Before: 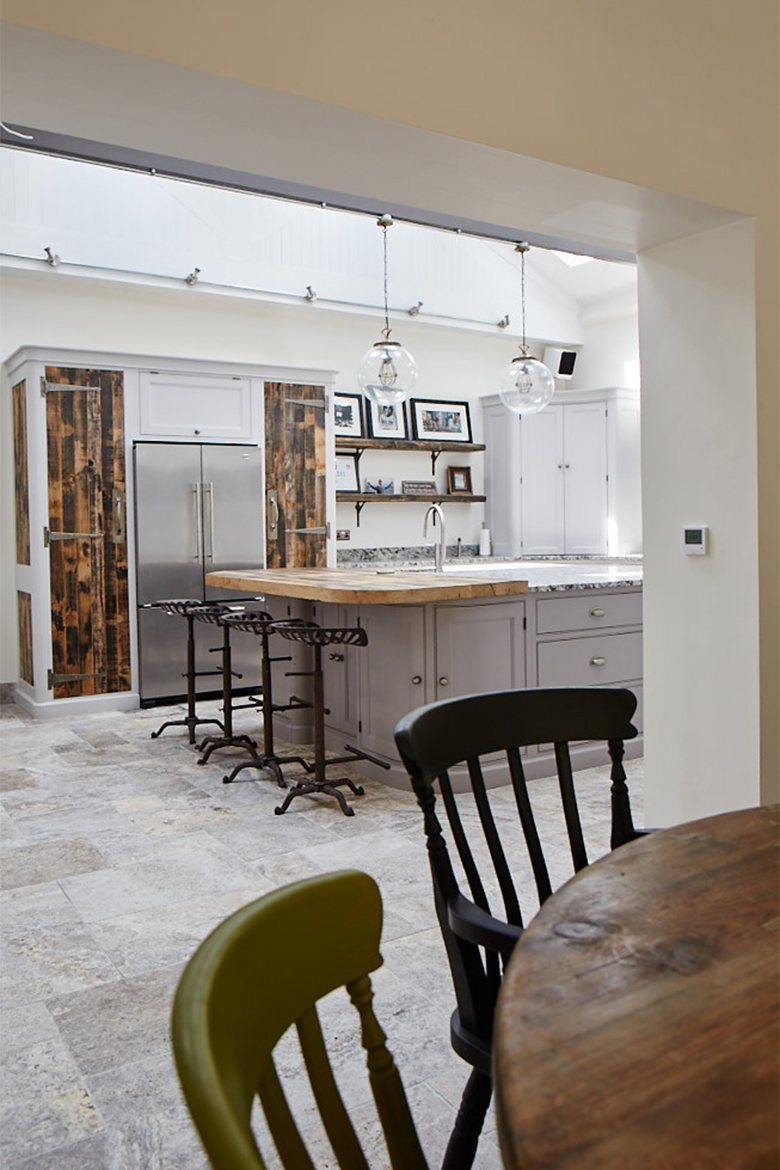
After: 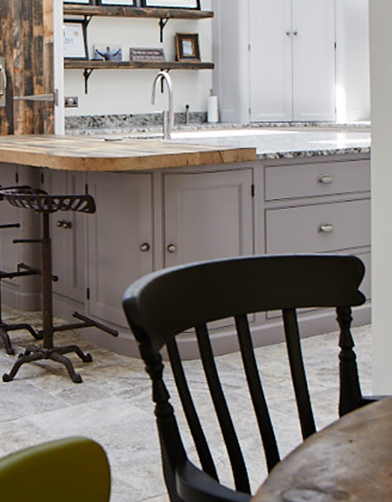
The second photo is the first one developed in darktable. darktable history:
crop: left 34.981%, top 37.024%, right 14.642%, bottom 20.068%
